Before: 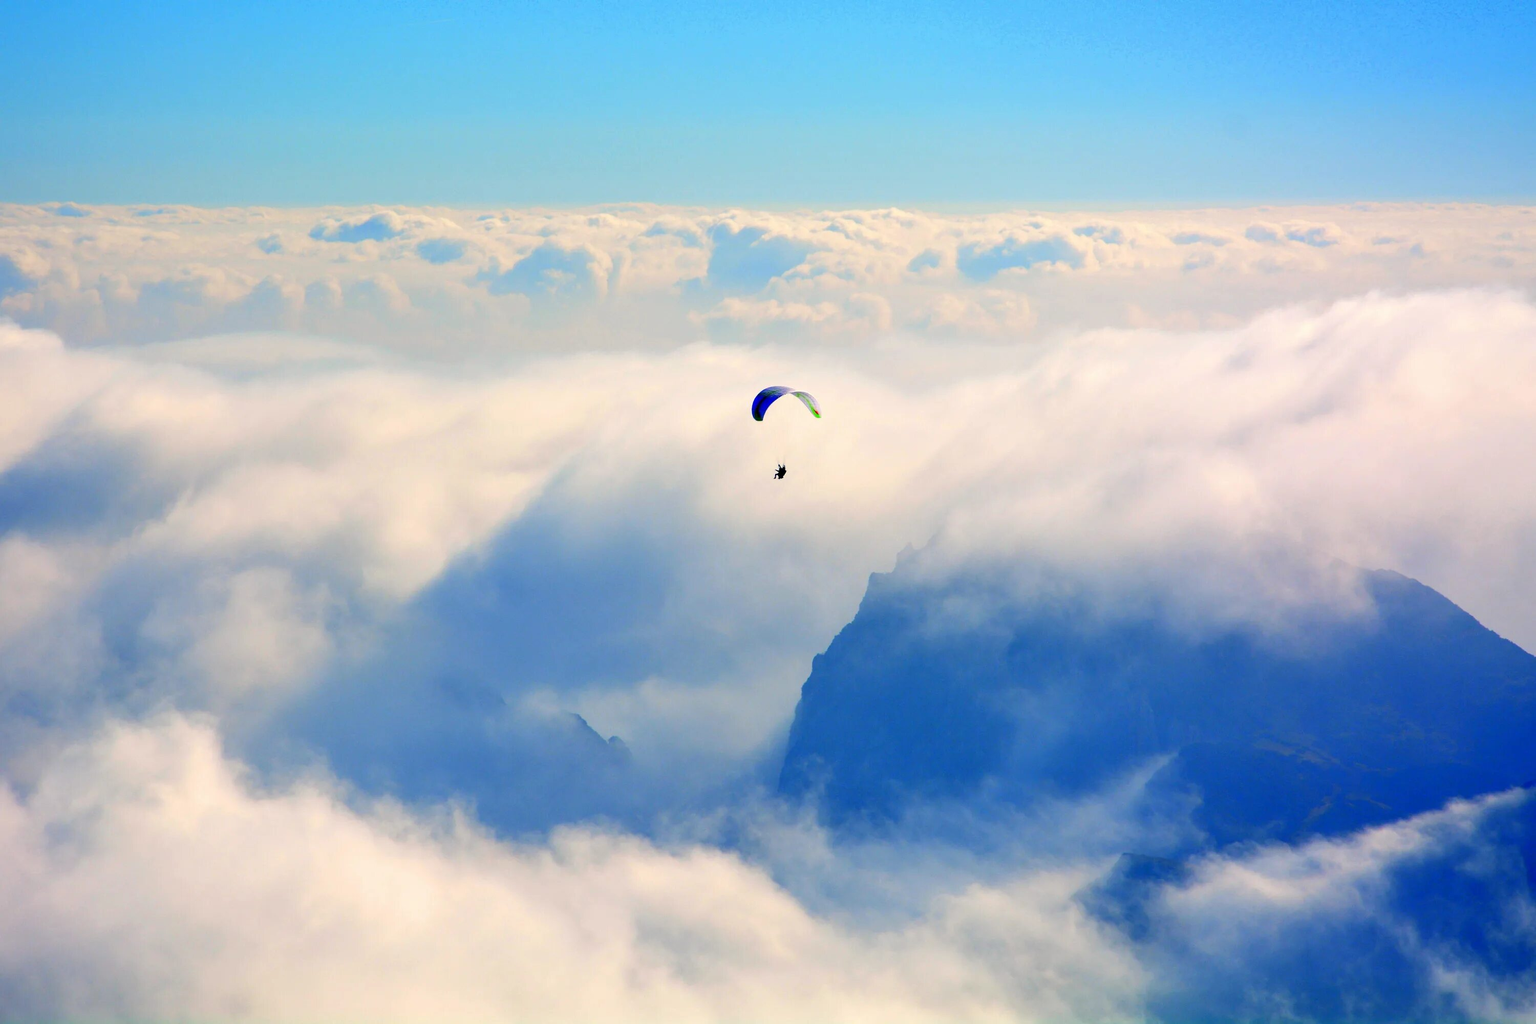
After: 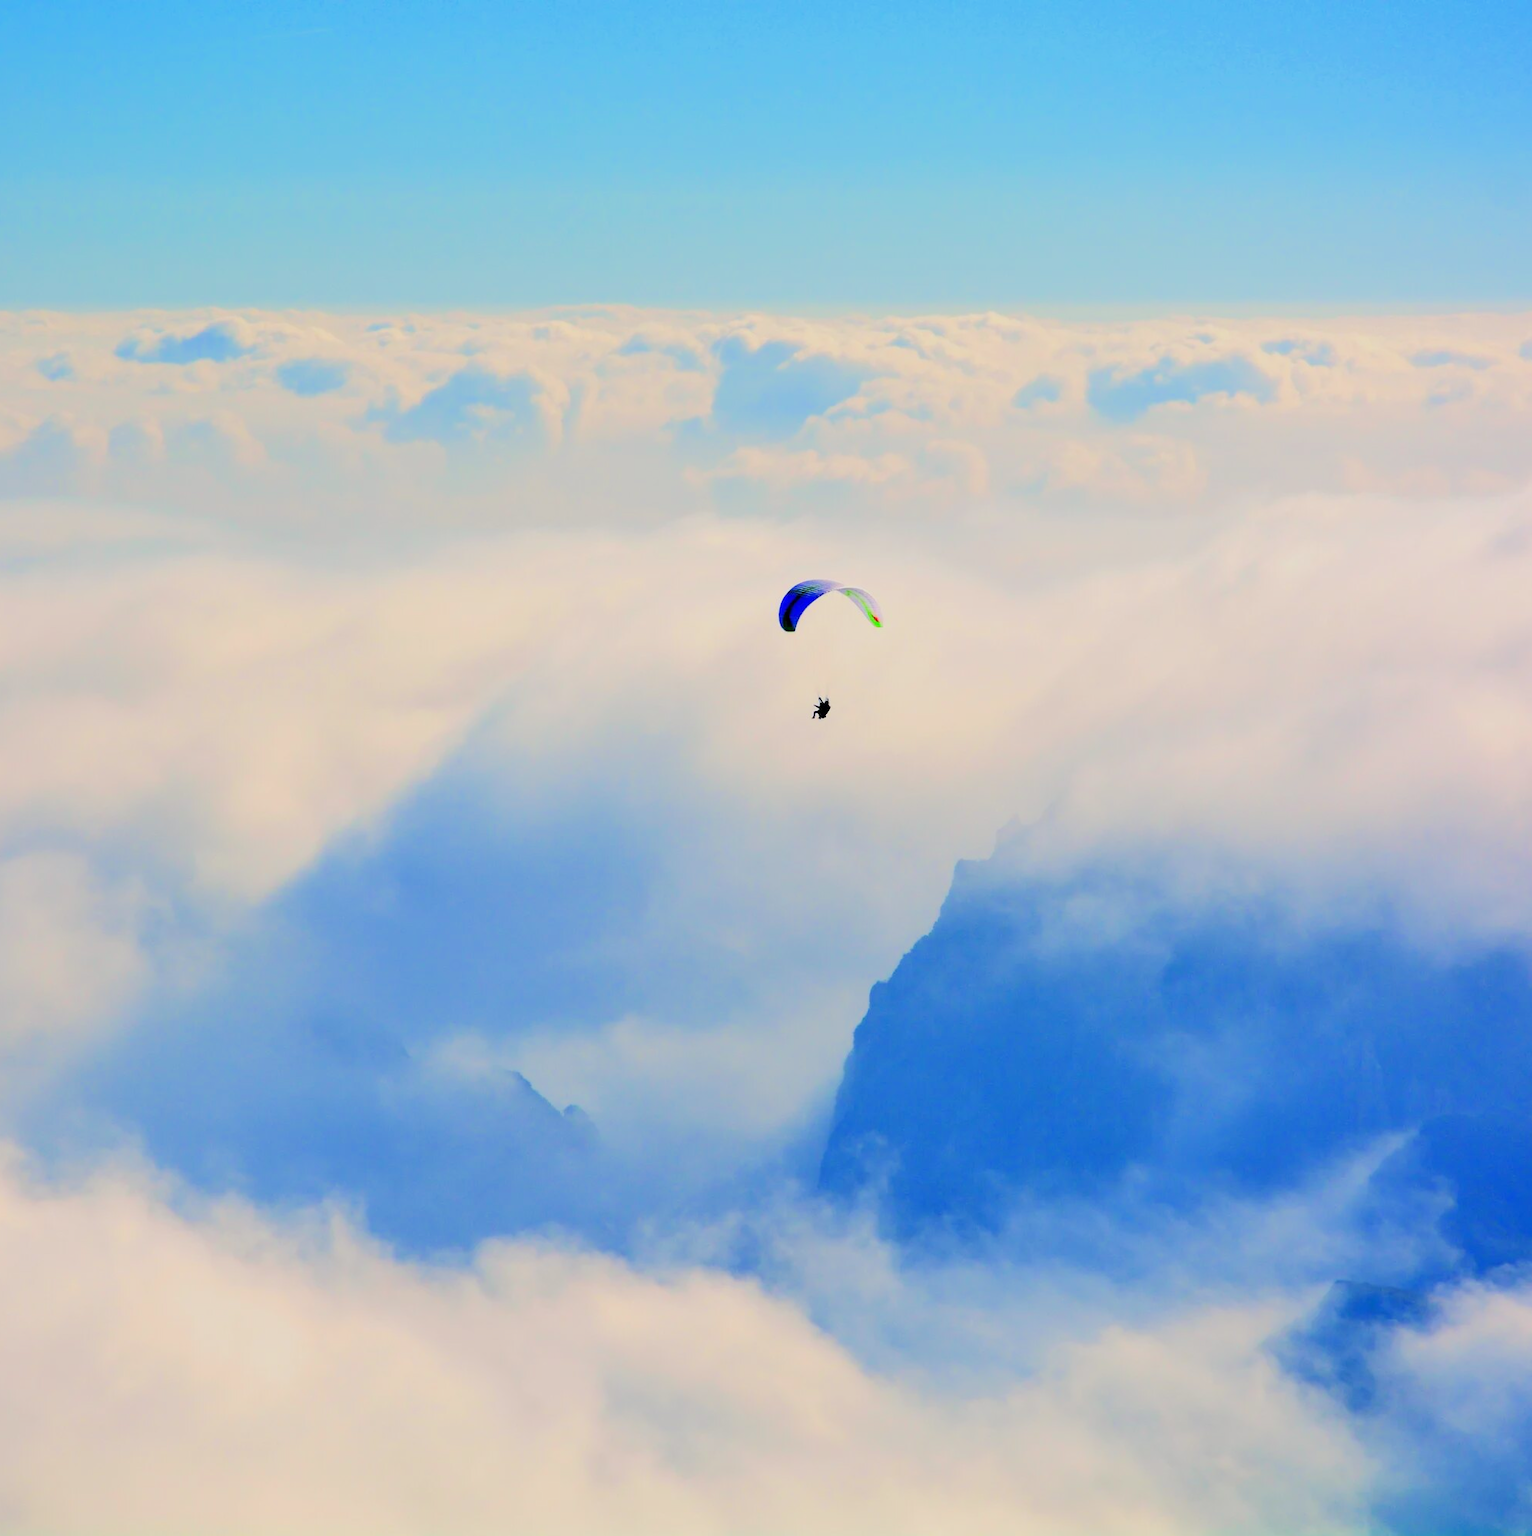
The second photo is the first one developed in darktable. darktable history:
crop and rotate: left 15.172%, right 18.353%
tone equalizer: -7 EV 0.158 EV, -6 EV 0.57 EV, -5 EV 1.17 EV, -4 EV 1.35 EV, -3 EV 1.14 EV, -2 EV 0.6 EV, -1 EV 0.148 EV, edges refinement/feathering 500, mask exposure compensation -1.24 EV, preserve details no
exposure: exposure -0.56 EV, compensate highlight preservation false
